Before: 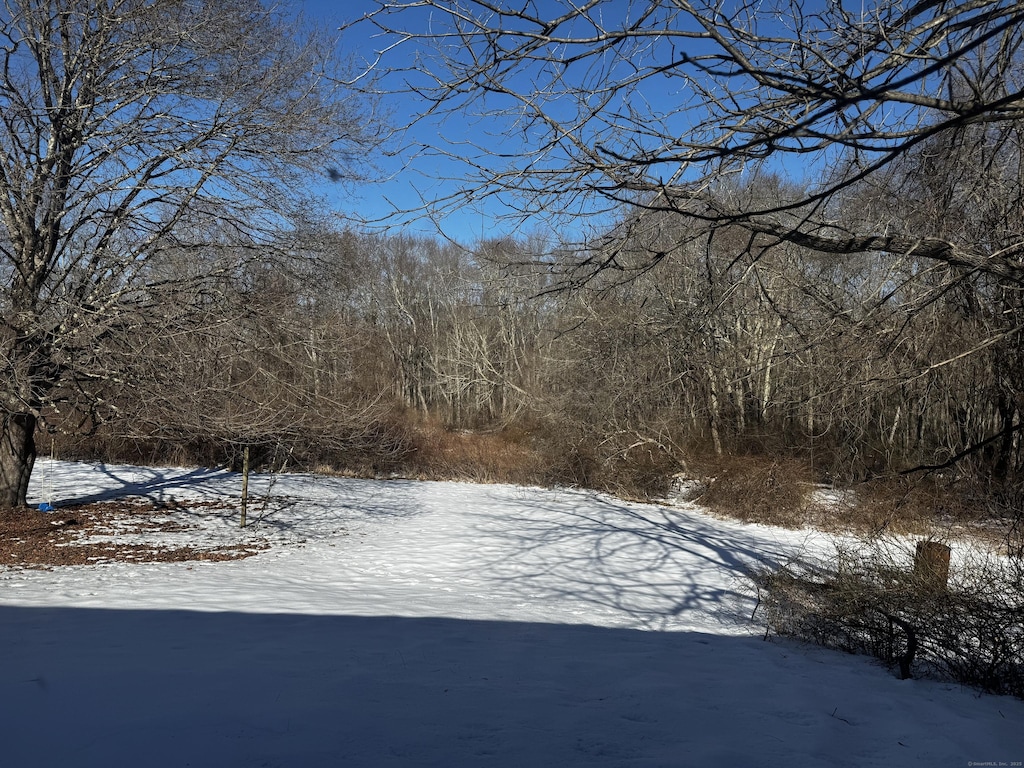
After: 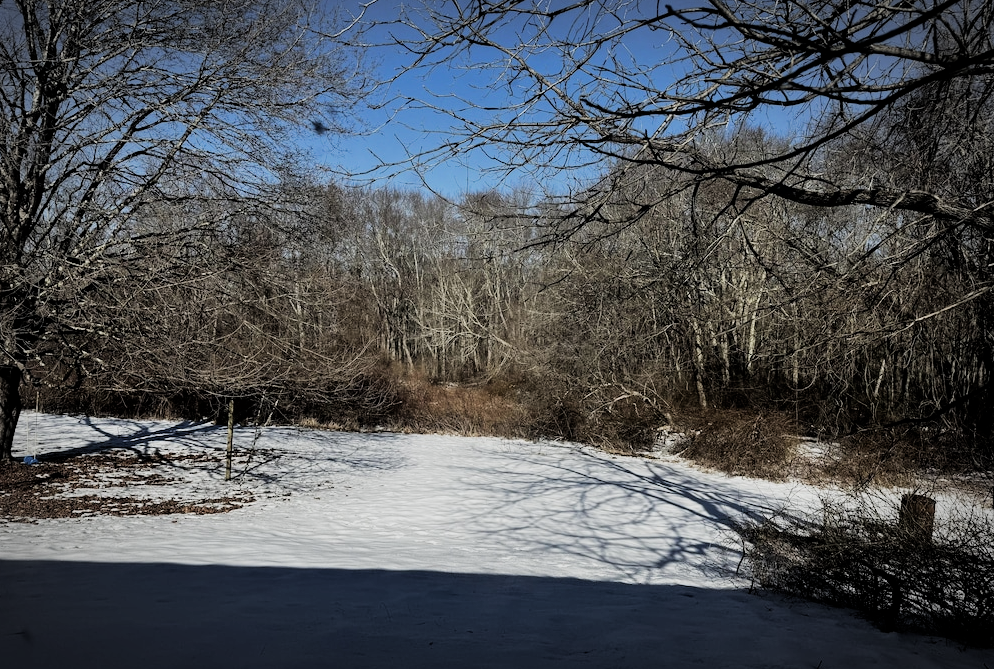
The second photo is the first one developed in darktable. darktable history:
crop: left 1.507%, top 6.147%, right 1.379%, bottom 6.637%
filmic rgb: black relative exposure -5 EV, hardness 2.88, contrast 1.3, highlights saturation mix -30%
vignetting: automatic ratio true
